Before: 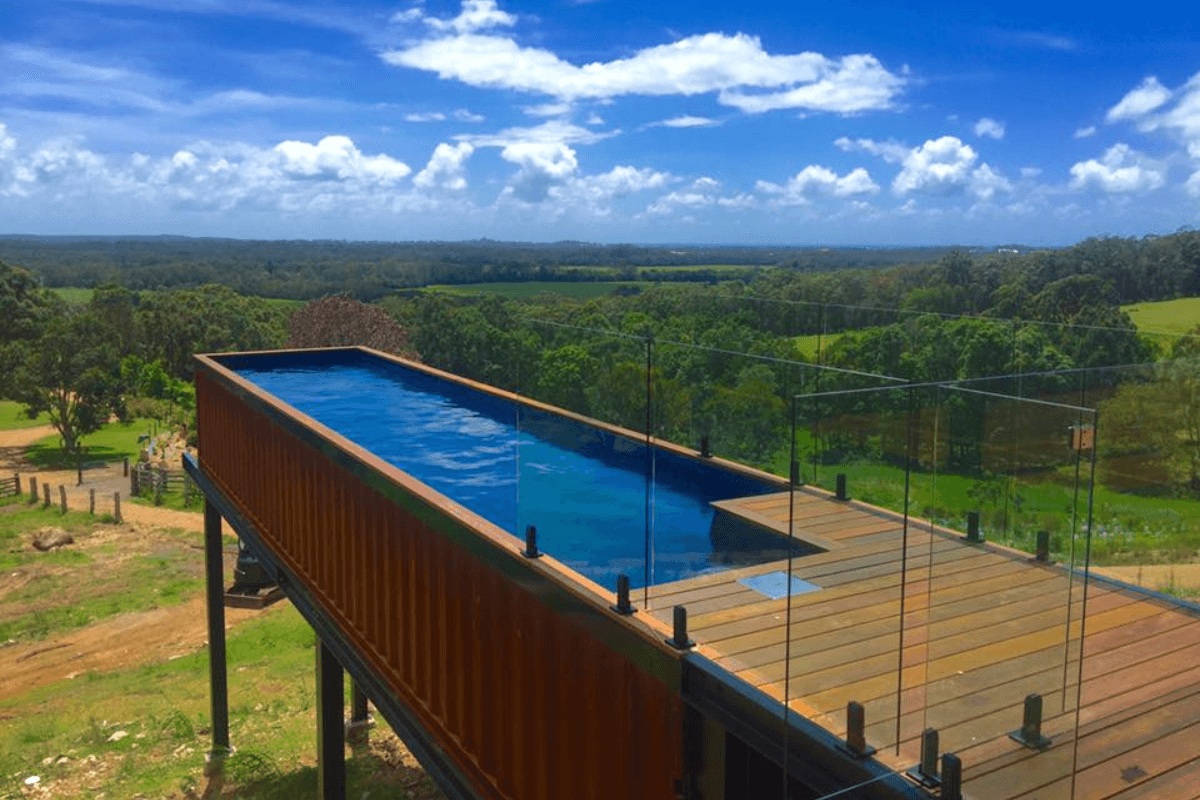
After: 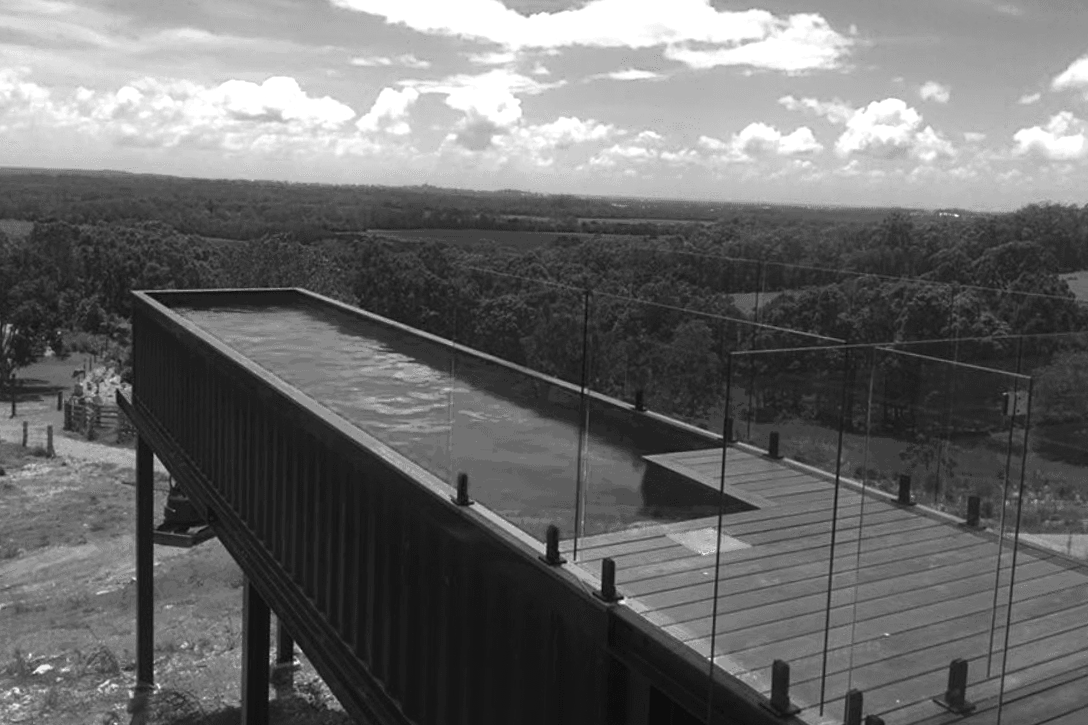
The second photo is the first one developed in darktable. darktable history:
color calibration: output gray [0.18, 0.41, 0.41, 0], gray › normalize channels true, illuminant same as pipeline (D50), adaptation XYZ, x 0.346, y 0.359, gamut compression 0
color balance rgb: linear chroma grading › global chroma 9%, perceptual saturation grading › global saturation 36%, perceptual saturation grading › shadows 35%, perceptual brilliance grading › global brilliance 15%, perceptual brilliance grading › shadows -35%, global vibrance 15%
crop and rotate: angle -1.96°, left 3.097%, top 4.154%, right 1.586%, bottom 0.529%
